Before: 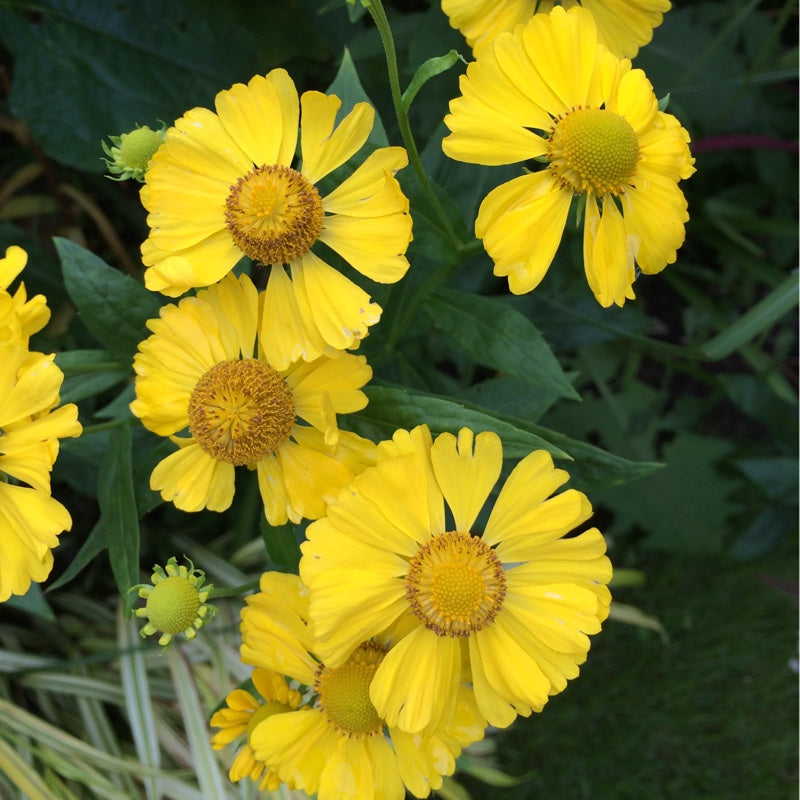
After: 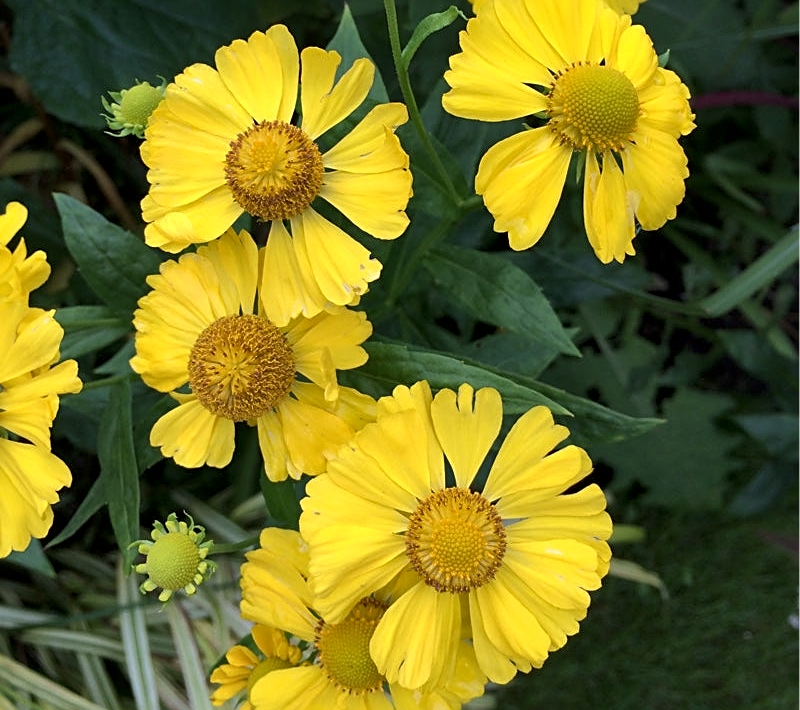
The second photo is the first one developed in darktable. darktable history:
crop and rotate: top 5.609%, bottom 5.609%
sharpen: on, module defaults
local contrast: mode bilateral grid, contrast 20, coarseness 50, detail 150%, midtone range 0.2
